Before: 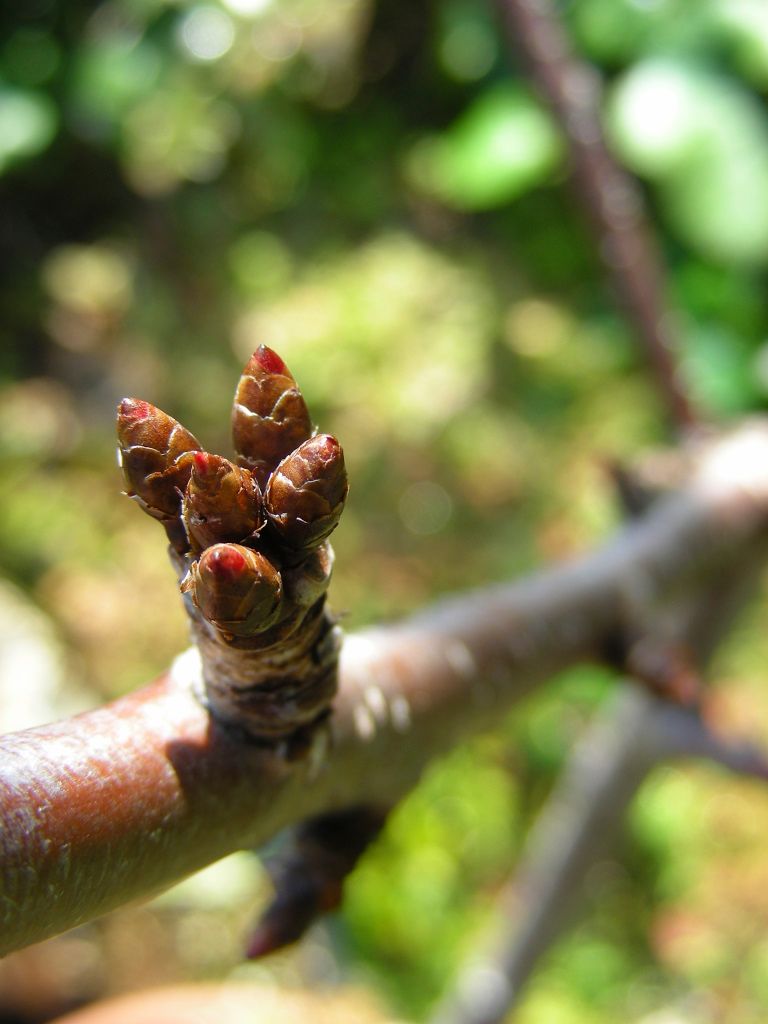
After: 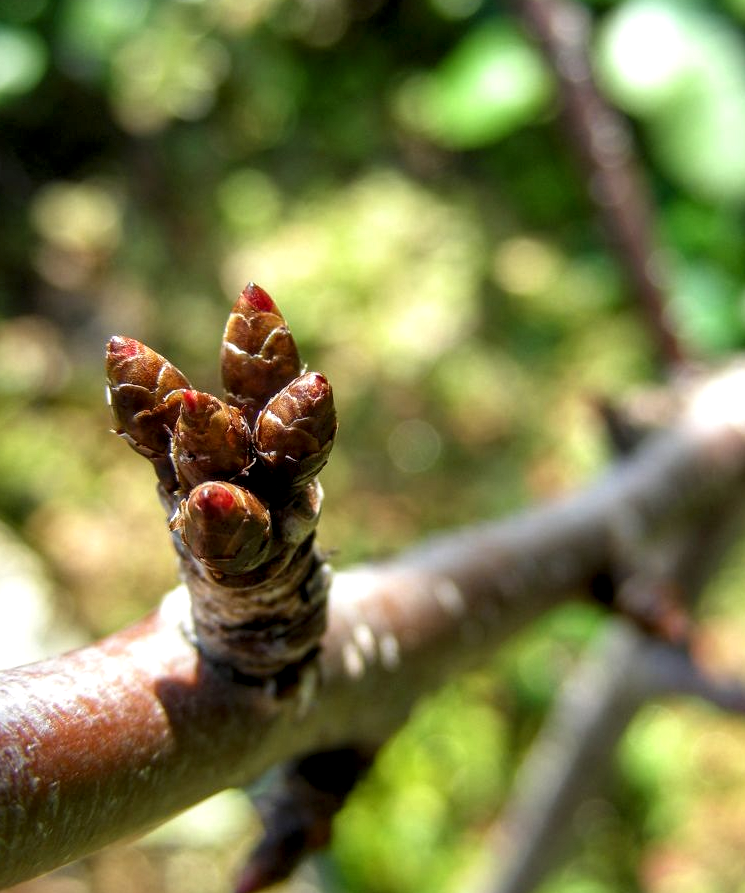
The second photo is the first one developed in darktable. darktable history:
local contrast: detail 150%
crop: left 1.507%, top 6.147%, right 1.379%, bottom 6.637%
